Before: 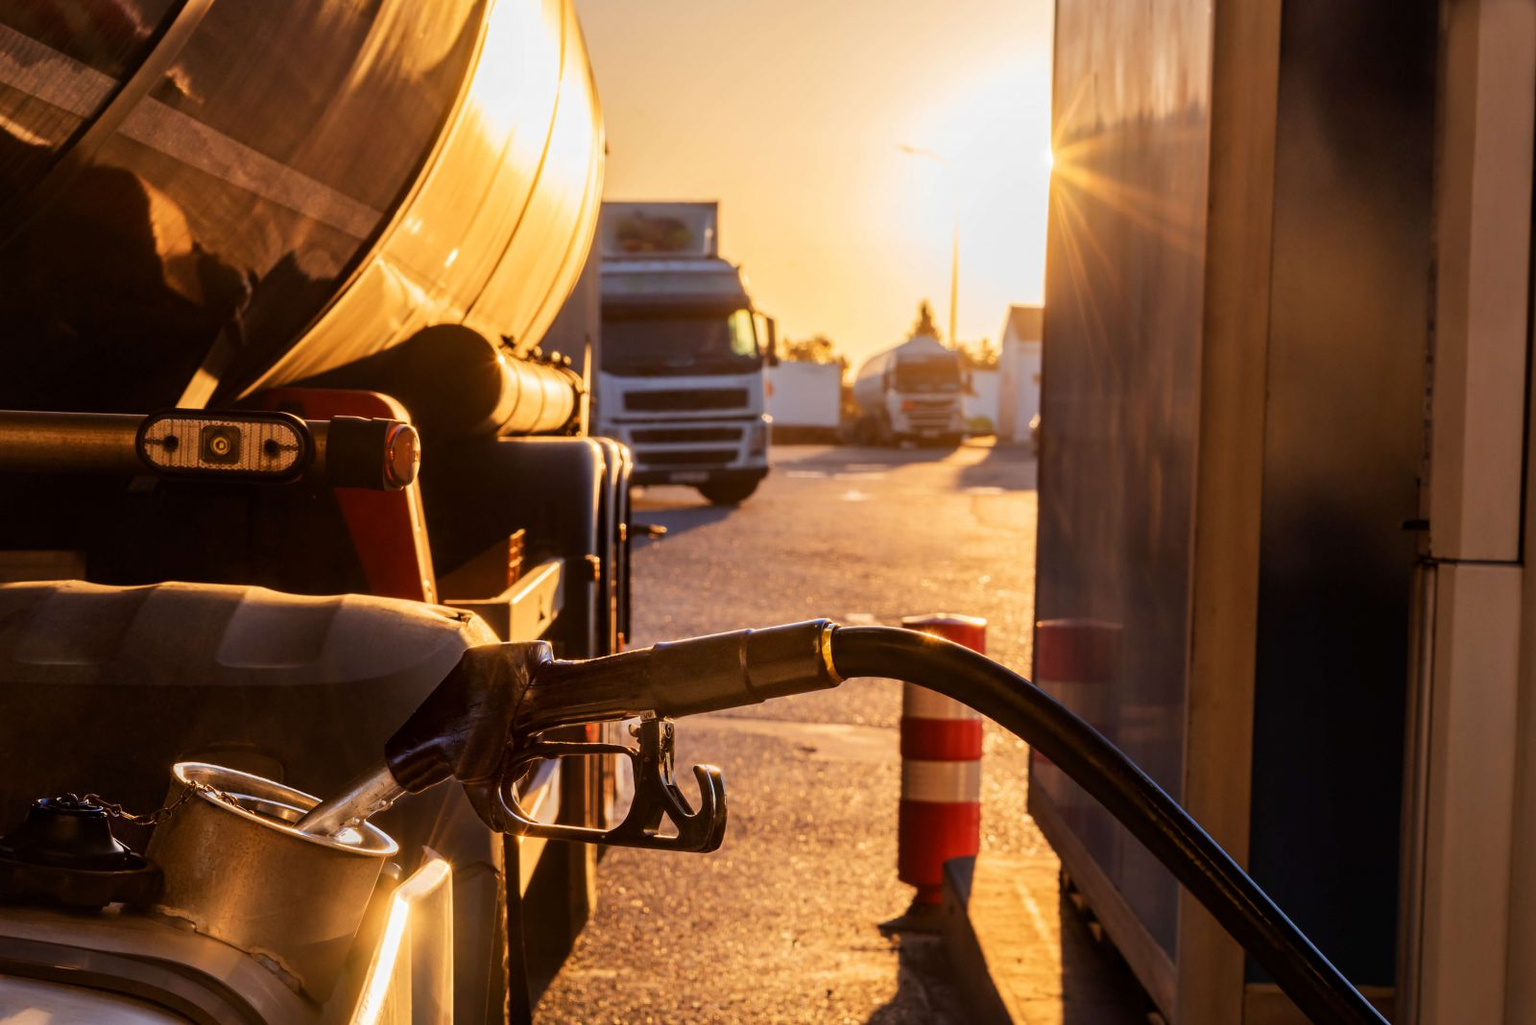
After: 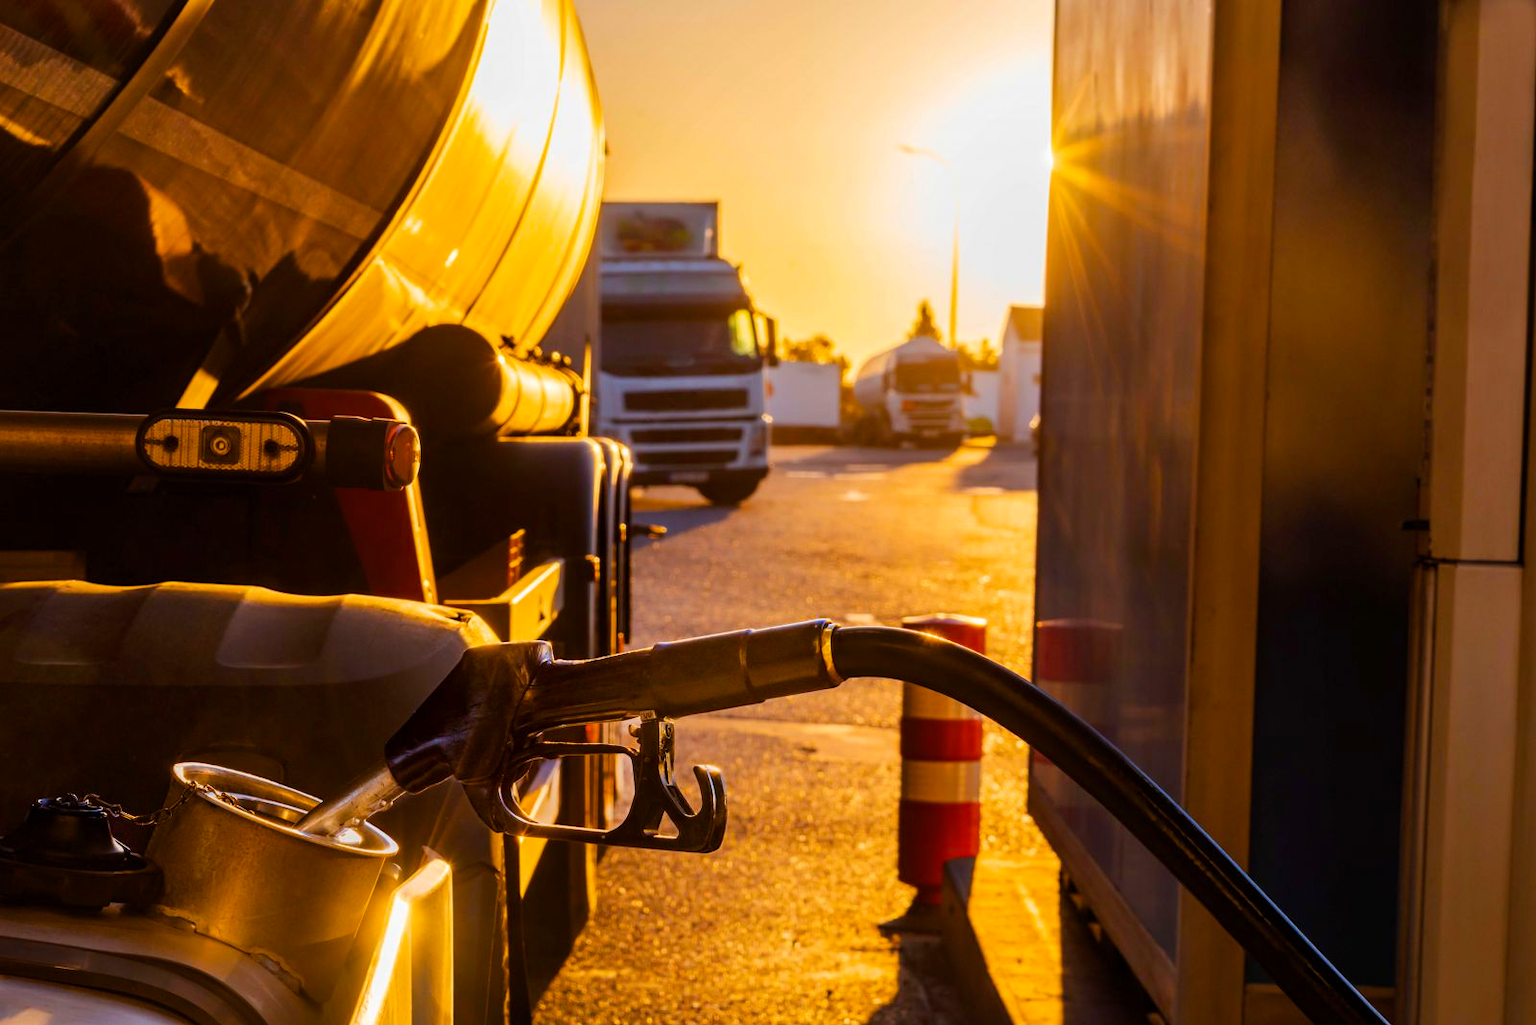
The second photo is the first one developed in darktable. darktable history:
tone equalizer: on, module defaults
color balance rgb: perceptual saturation grading › global saturation 30.148%, global vibrance 19.755%
